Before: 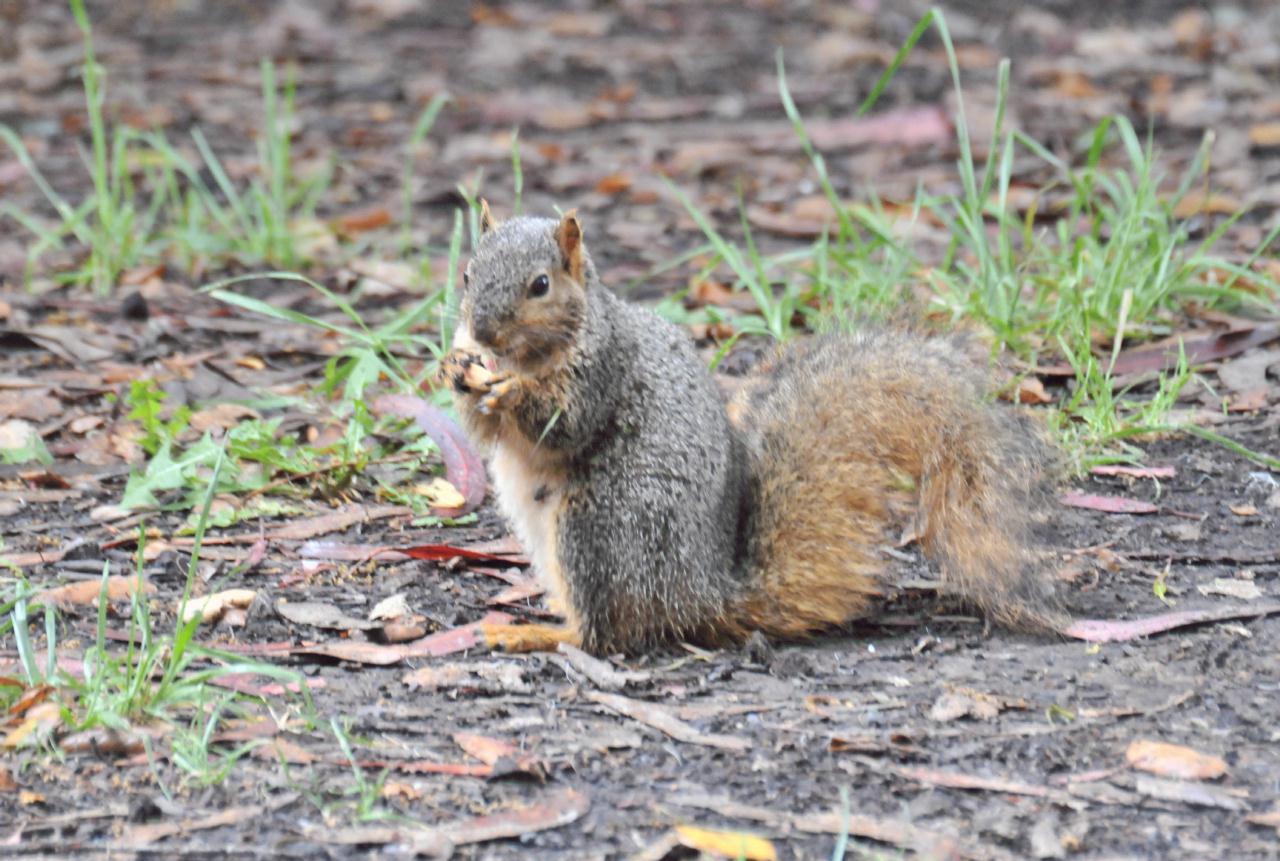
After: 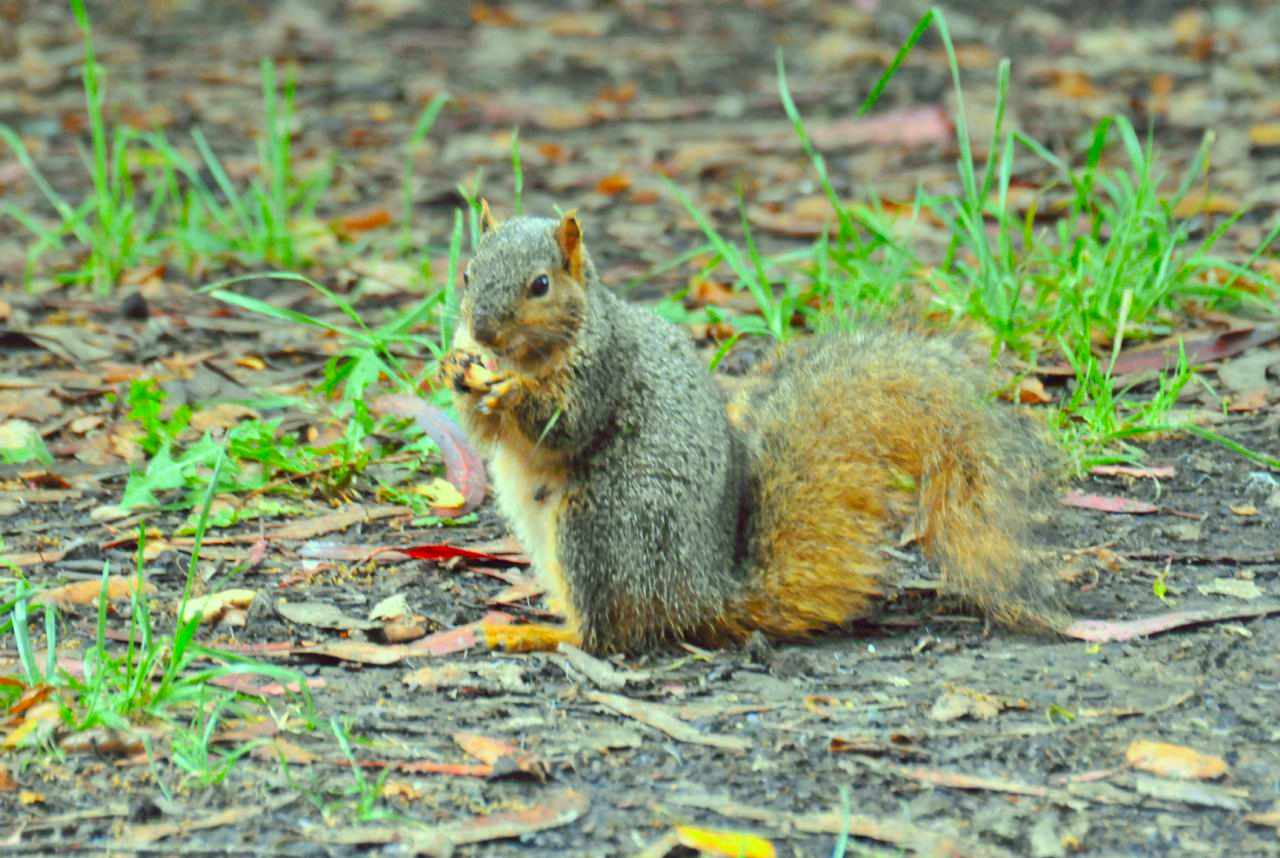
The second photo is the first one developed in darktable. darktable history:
color correction: highlights a* -10.83, highlights b* 9.83, saturation 1.71
crop: top 0.064%, bottom 0.181%
